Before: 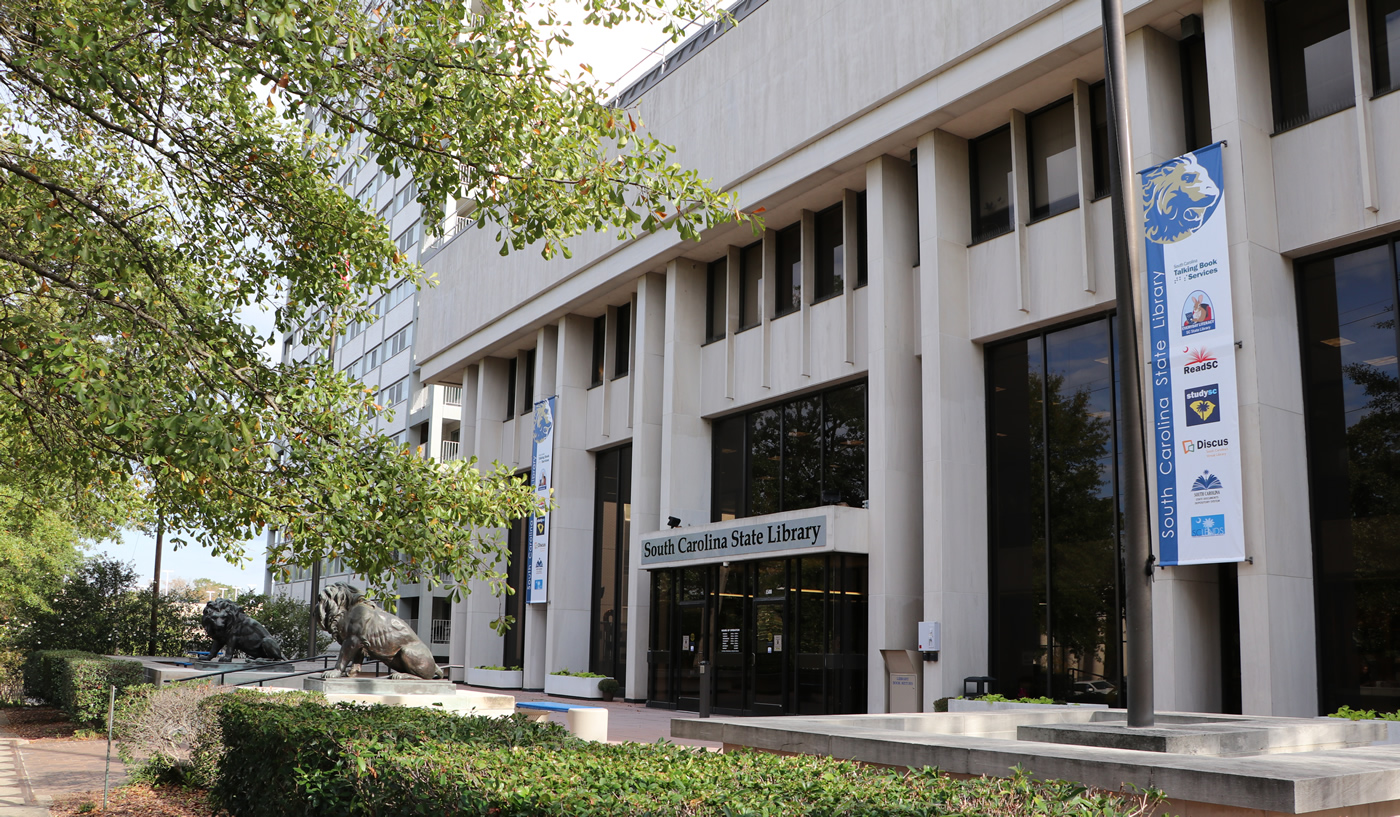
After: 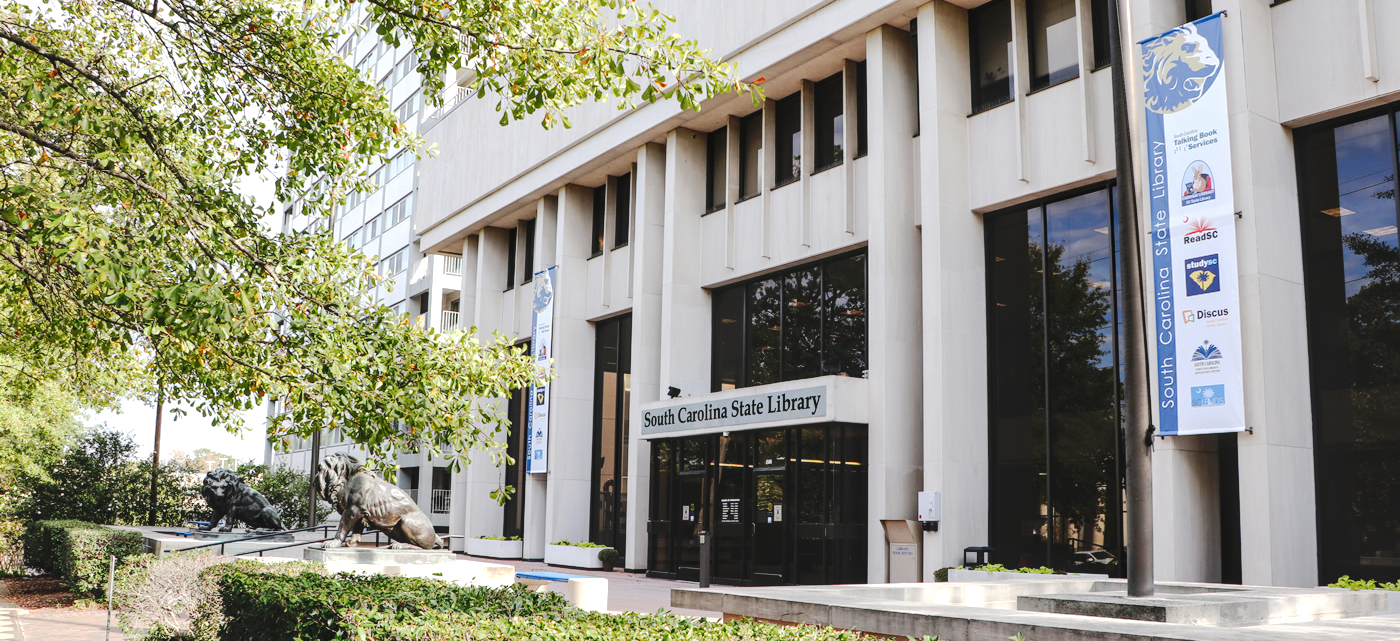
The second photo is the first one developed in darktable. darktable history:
crop and rotate: top 15.933%, bottom 5.525%
local contrast: on, module defaults
tone curve: curves: ch0 [(0, 0) (0.003, 0.058) (0.011, 0.059) (0.025, 0.061) (0.044, 0.067) (0.069, 0.084) (0.1, 0.102) (0.136, 0.124) (0.177, 0.171) (0.224, 0.246) (0.277, 0.324) (0.335, 0.411) (0.399, 0.509) (0.468, 0.605) (0.543, 0.688) (0.623, 0.738) (0.709, 0.798) (0.801, 0.852) (0.898, 0.911) (1, 1)], preserve colors none
exposure: black level correction 0, exposure 0.499 EV, compensate exposure bias true, compensate highlight preservation false
